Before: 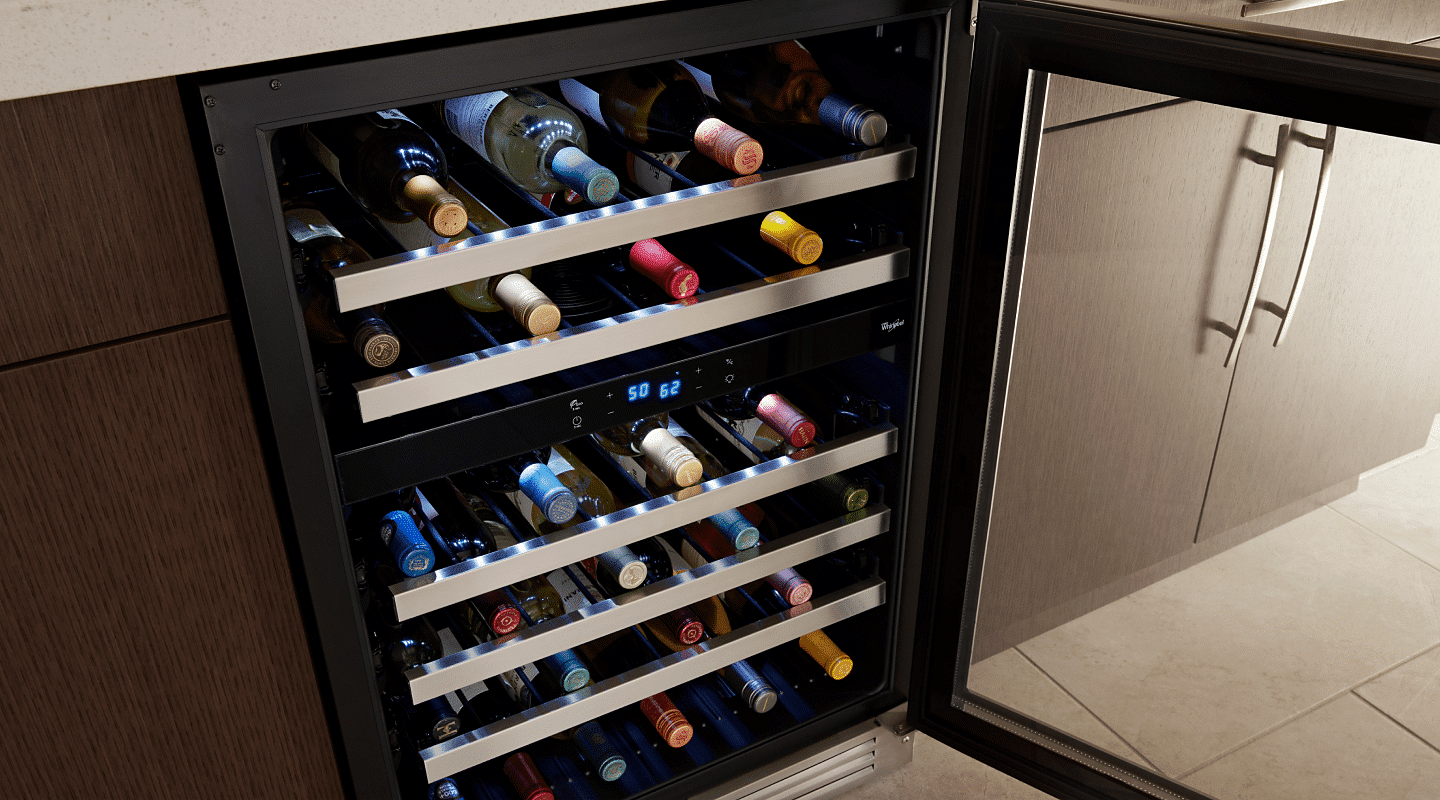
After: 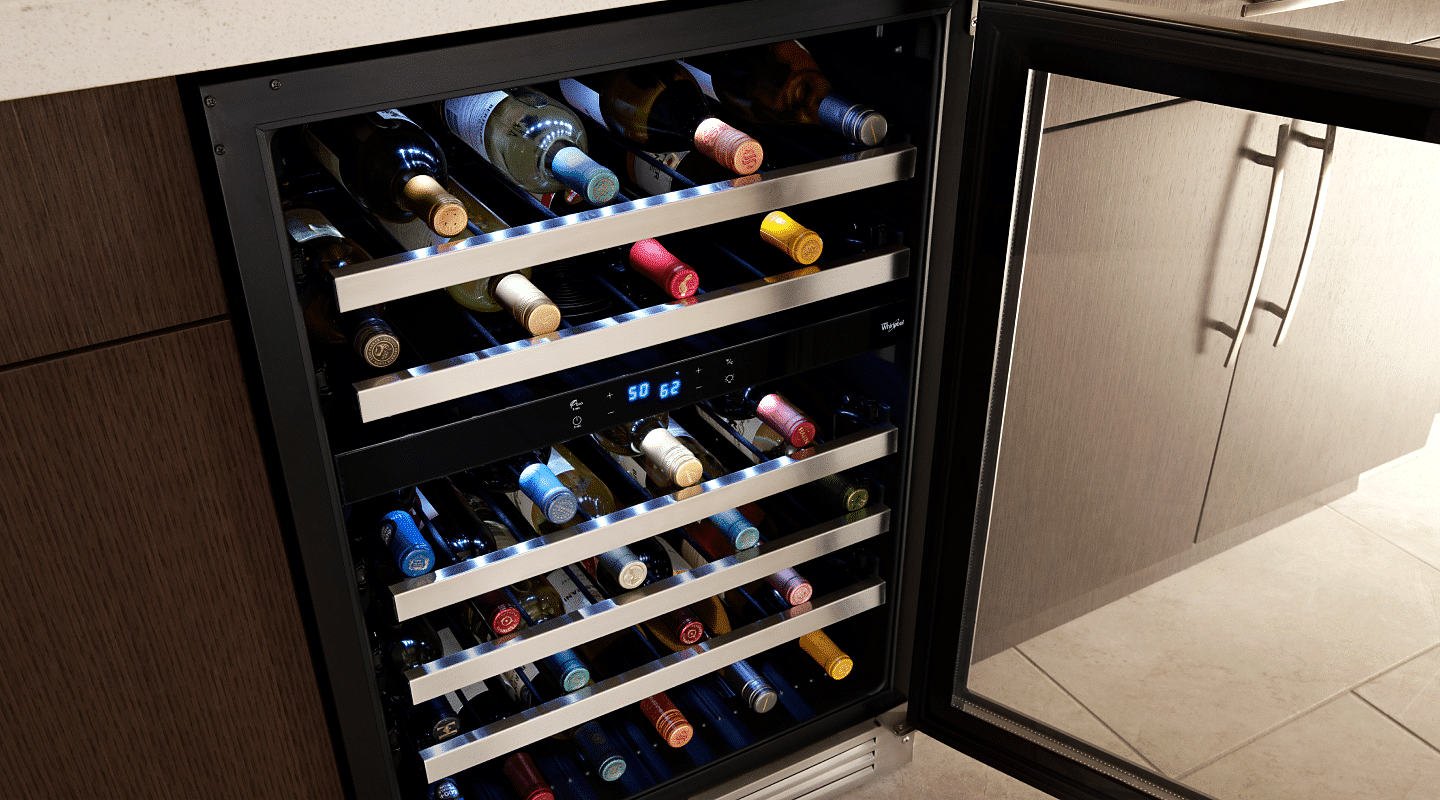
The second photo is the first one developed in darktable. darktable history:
tone equalizer: -8 EV -0.39 EV, -7 EV -0.356 EV, -6 EV -0.326 EV, -5 EV -0.202 EV, -3 EV 0.196 EV, -2 EV 0.362 EV, -1 EV 0.366 EV, +0 EV 0.392 EV
